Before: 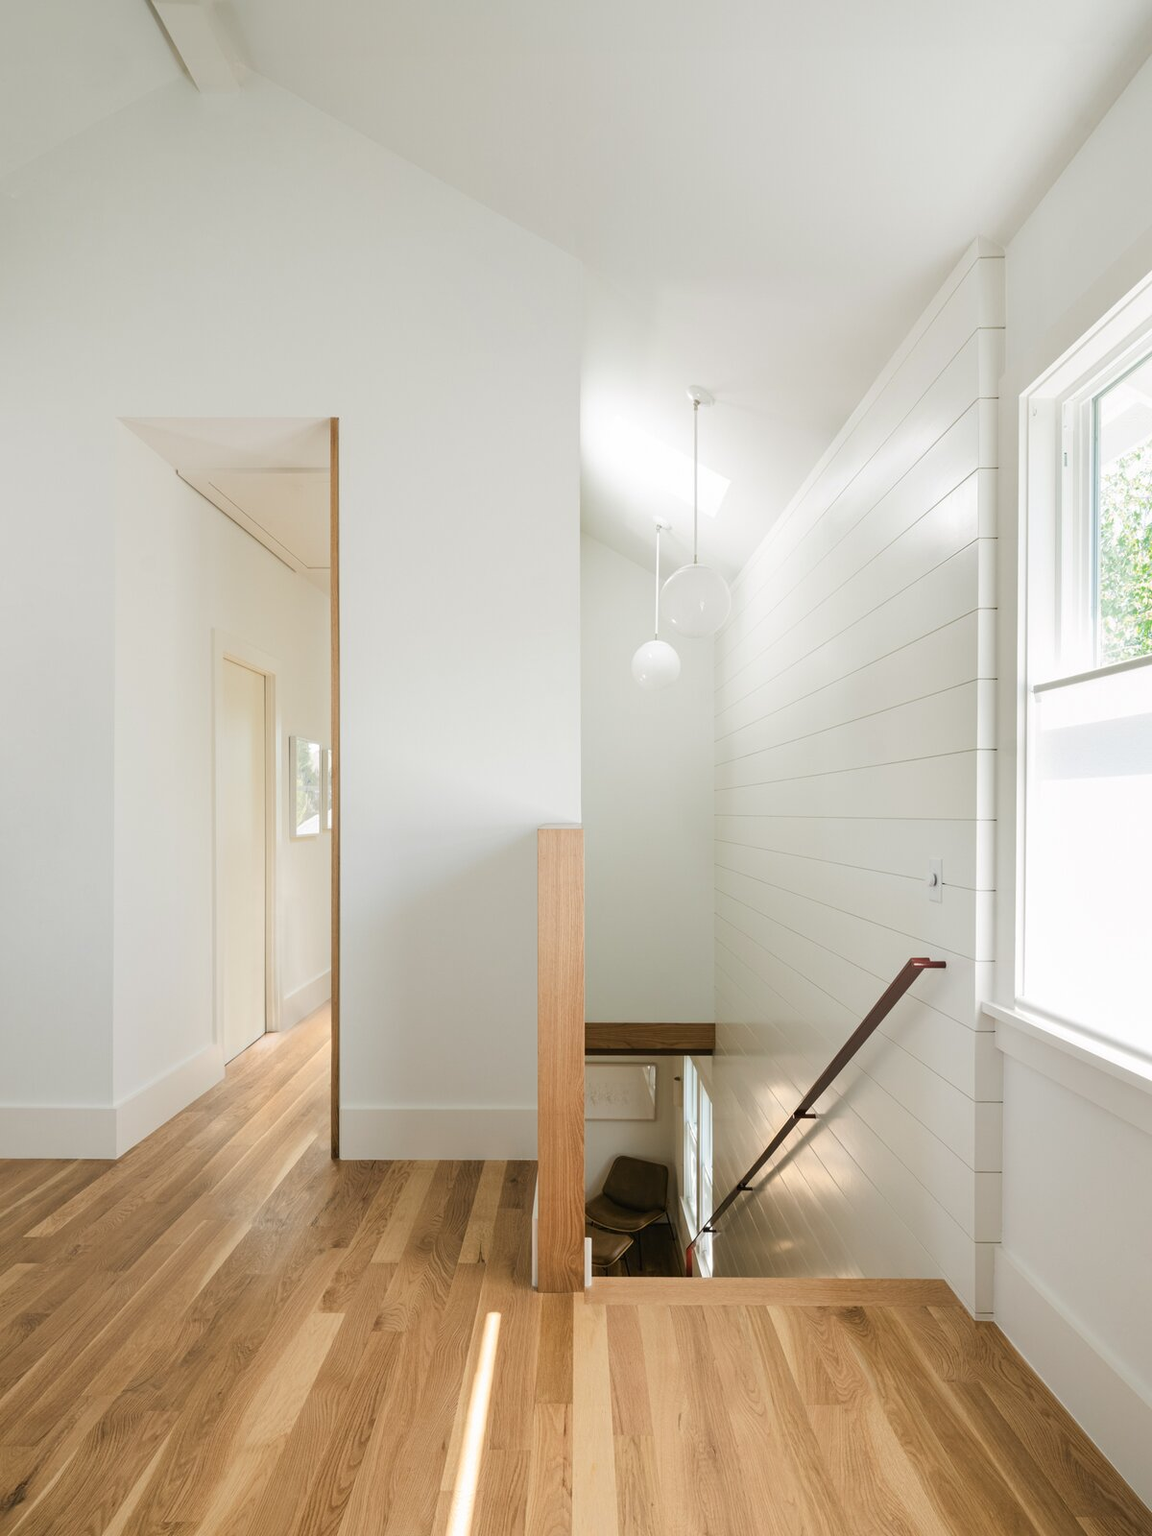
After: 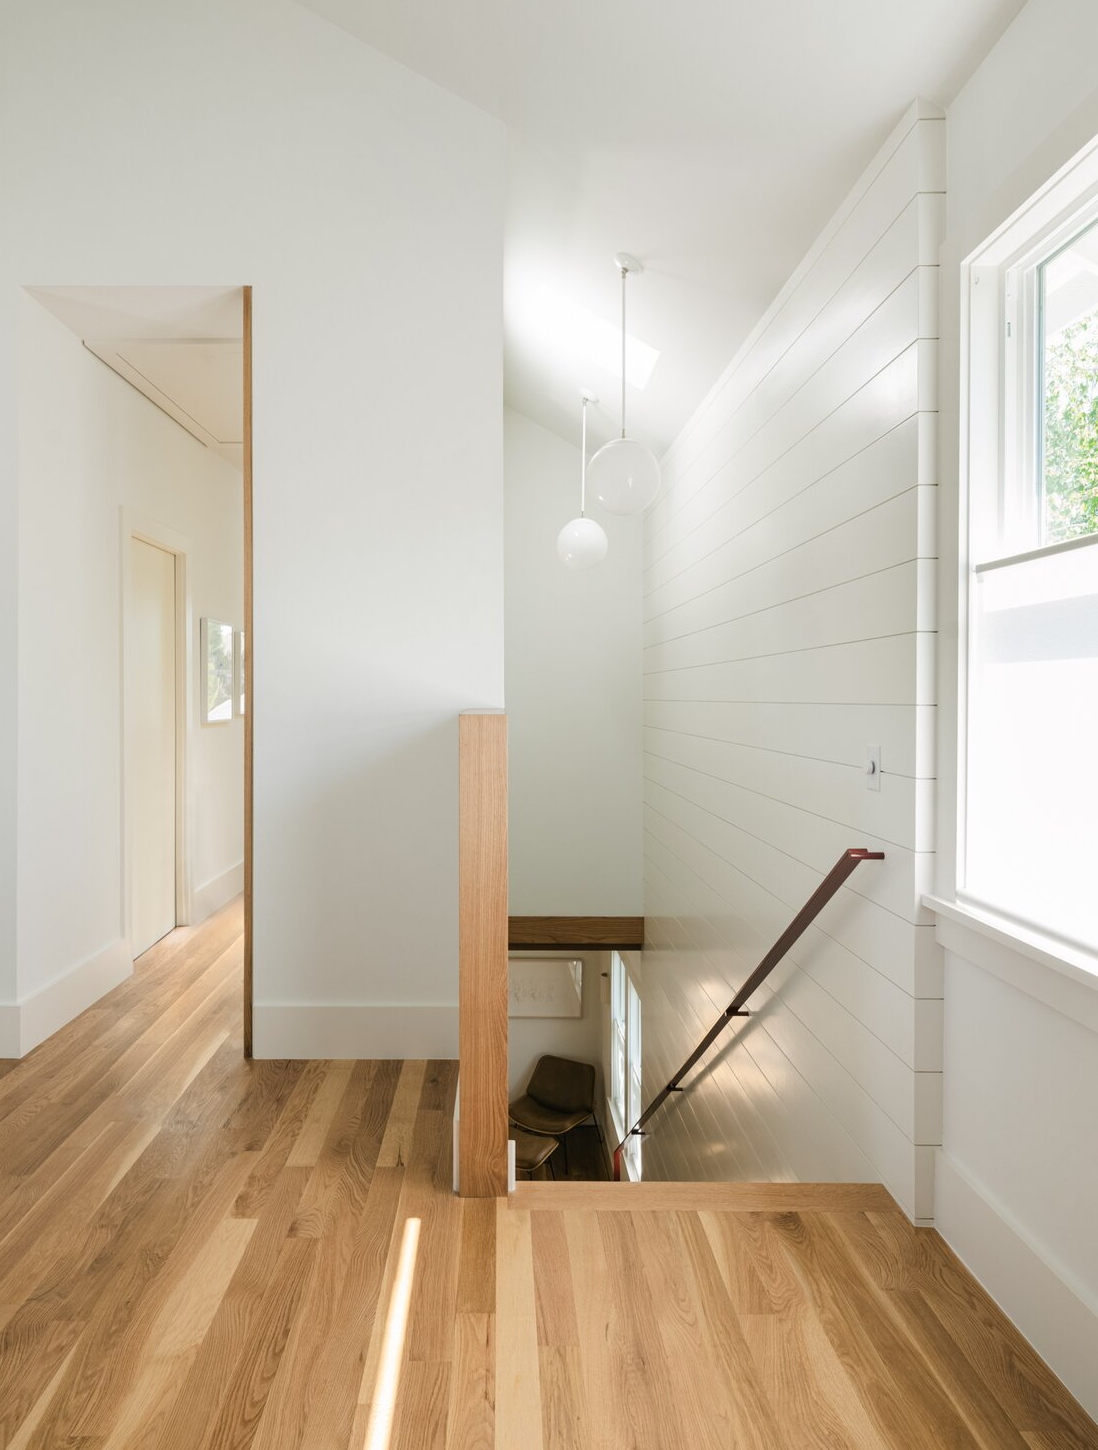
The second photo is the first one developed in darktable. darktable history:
crop and rotate: left 8.418%, top 9.313%
